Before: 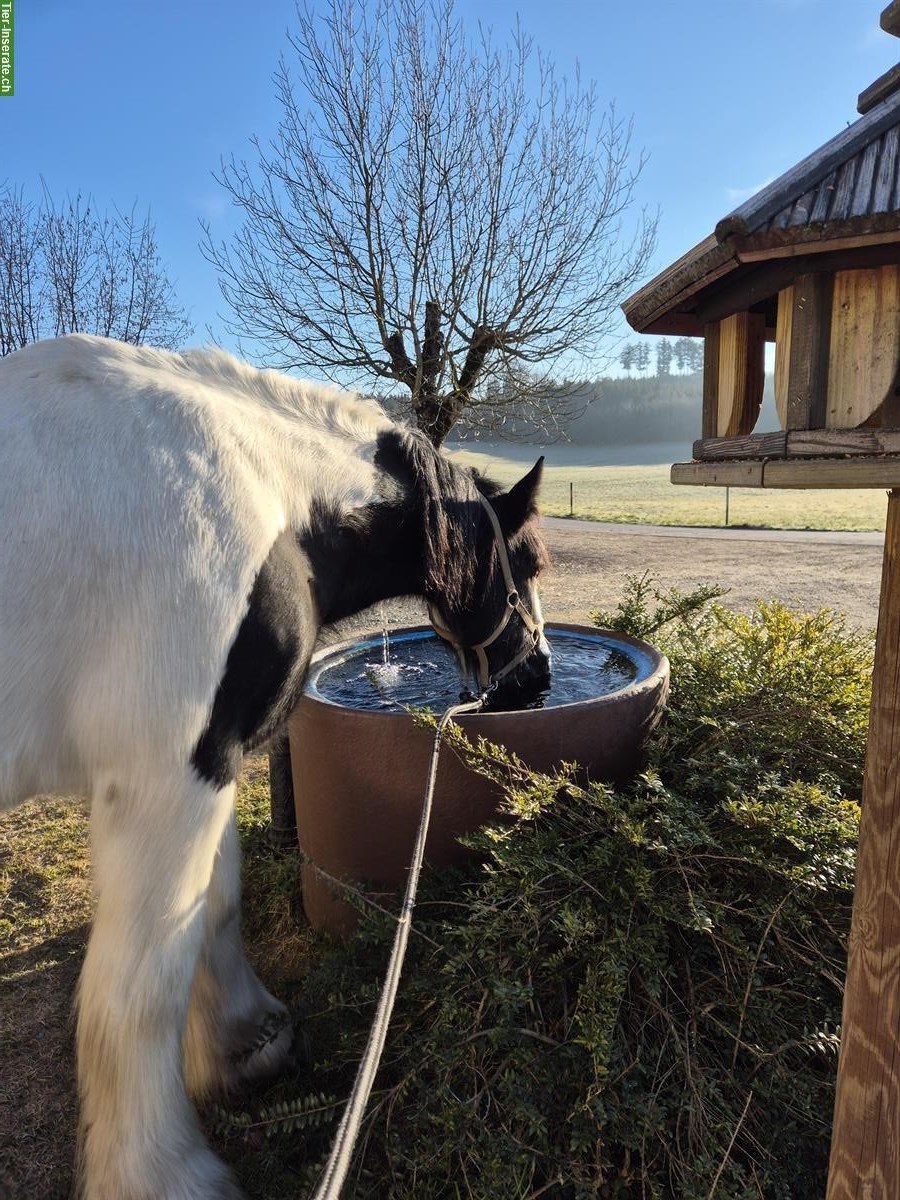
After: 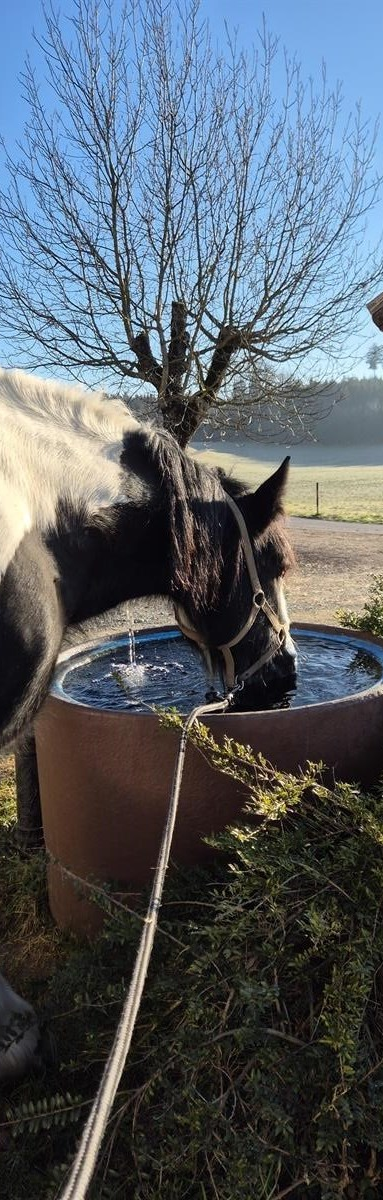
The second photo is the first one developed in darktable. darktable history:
crop: left 28.233%, right 29.211%
